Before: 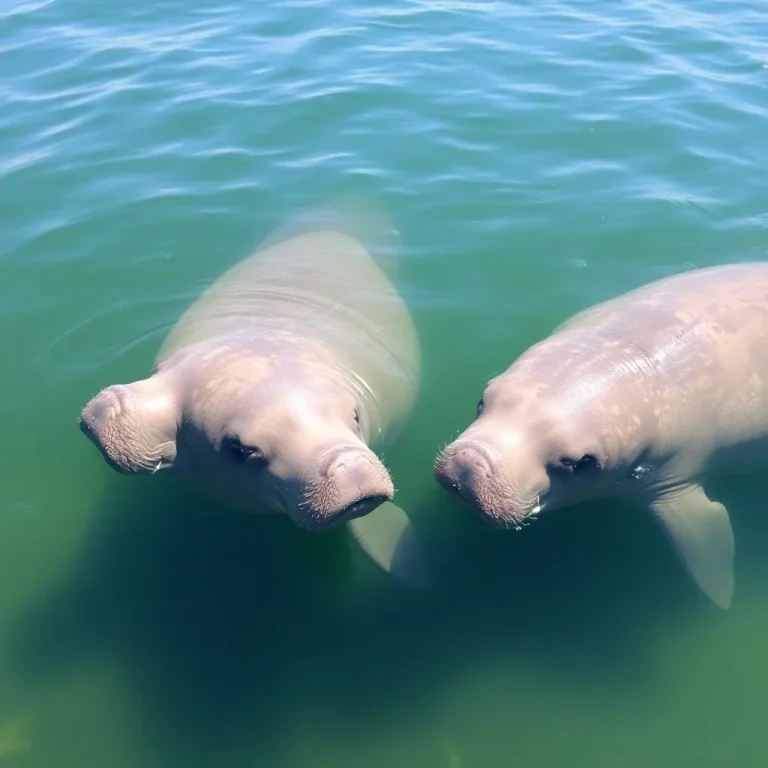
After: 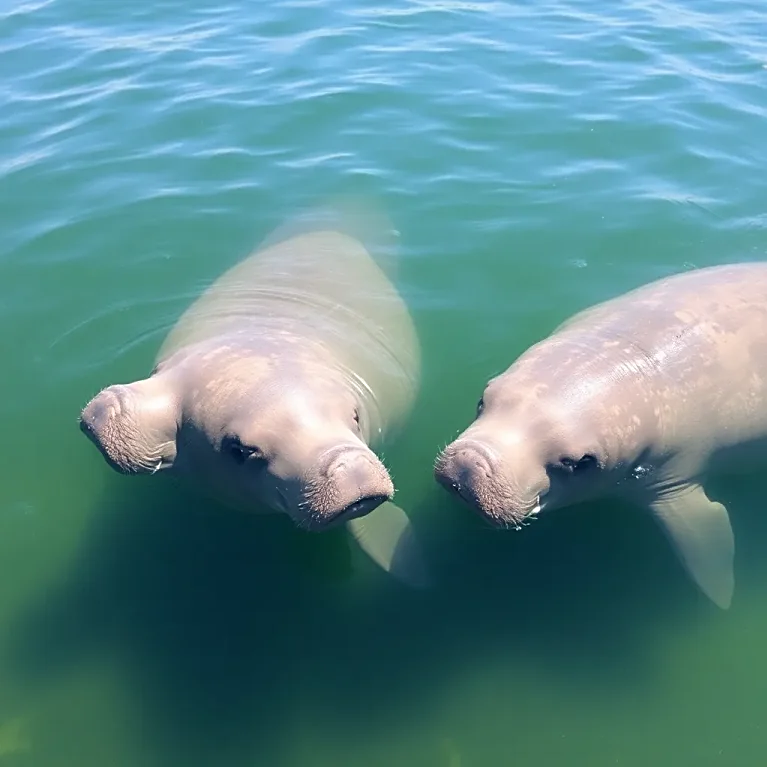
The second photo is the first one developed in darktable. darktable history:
crop and rotate: left 0.126%
sharpen: on, module defaults
tone equalizer: on, module defaults
